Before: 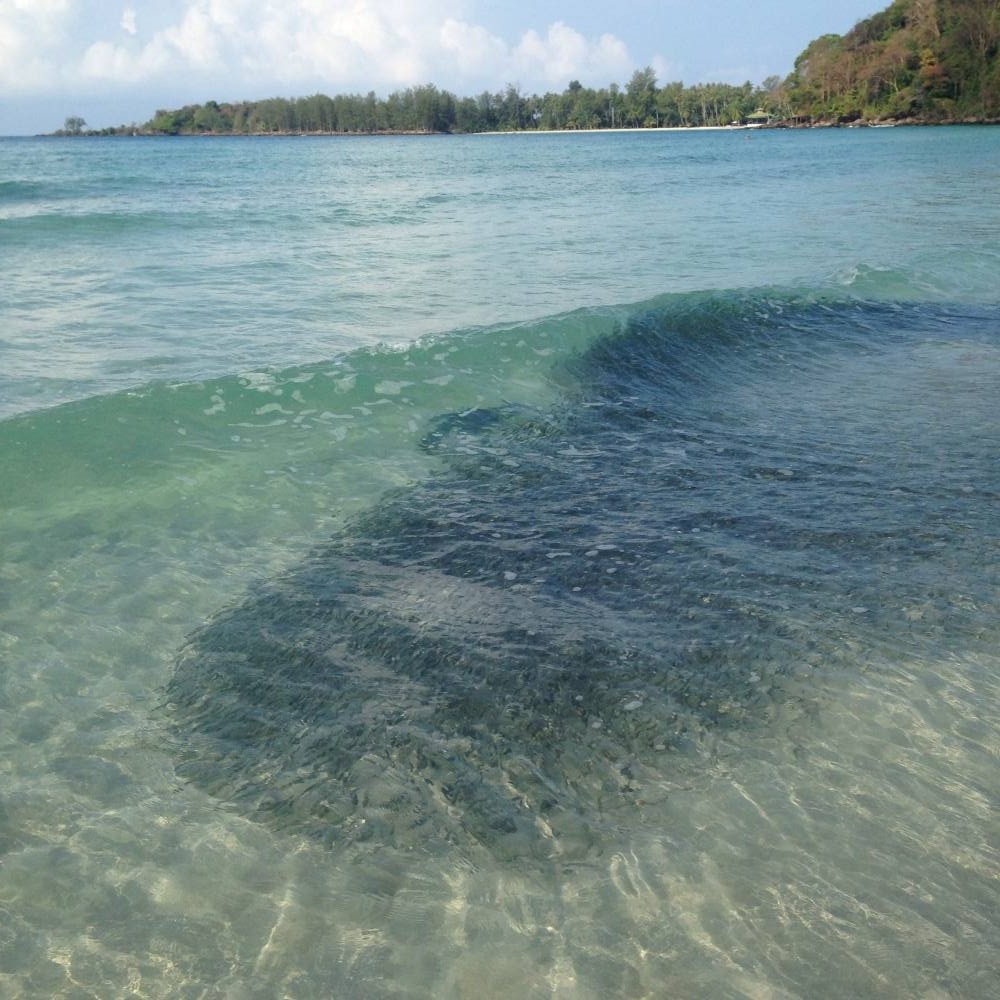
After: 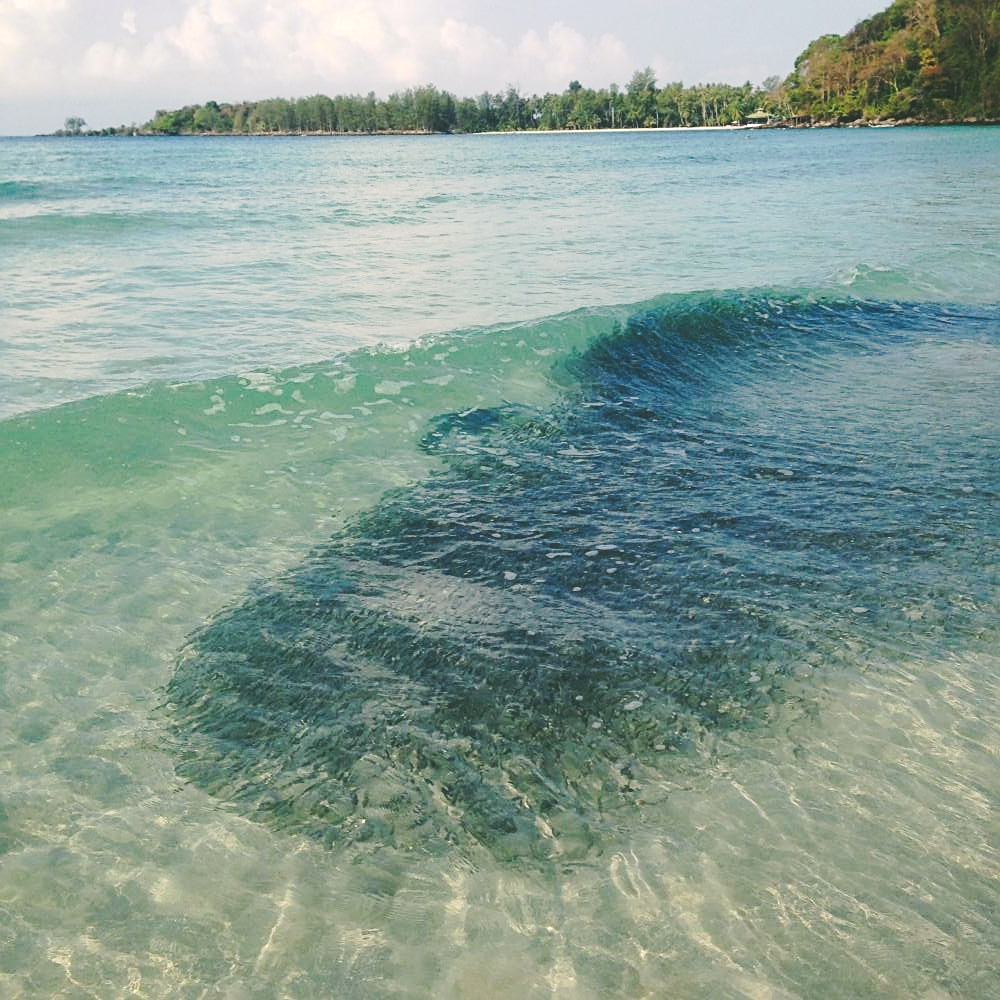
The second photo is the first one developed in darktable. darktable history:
tone curve: curves: ch0 [(0, 0) (0.003, 0.174) (0.011, 0.178) (0.025, 0.182) (0.044, 0.185) (0.069, 0.191) (0.1, 0.194) (0.136, 0.199) (0.177, 0.219) (0.224, 0.246) (0.277, 0.284) (0.335, 0.35) (0.399, 0.43) (0.468, 0.539) (0.543, 0.637) (0.623, 0.711) (0.709, 0.799) (0.801, 0.865) (0.898, 0.914) (1, 1)], preserve colors none
color correction: highlights a* 4.02, highlights b* 4.98, shadows a* -7.55, shadows b* 4.98
sharpen: on, module defaults
